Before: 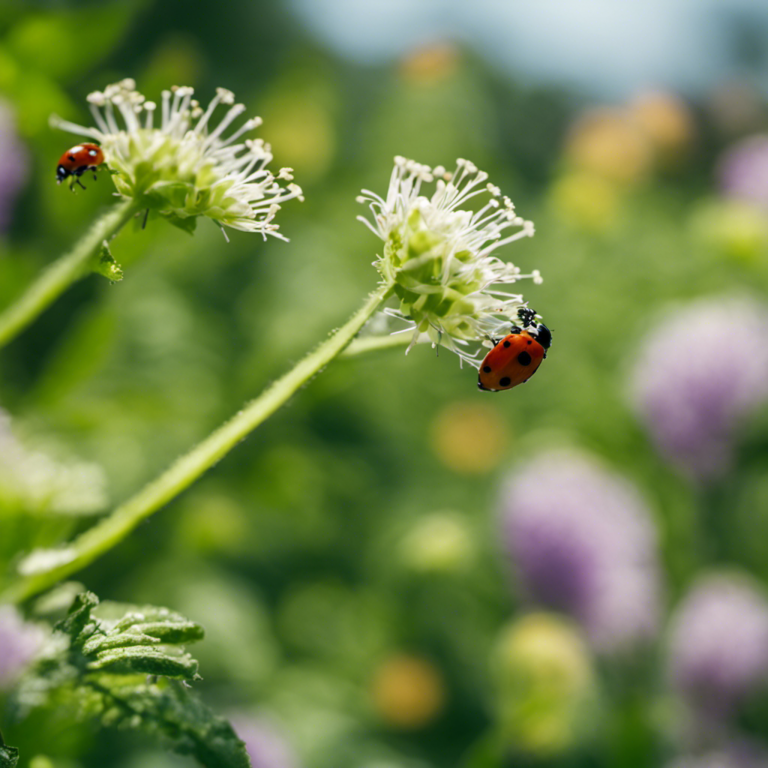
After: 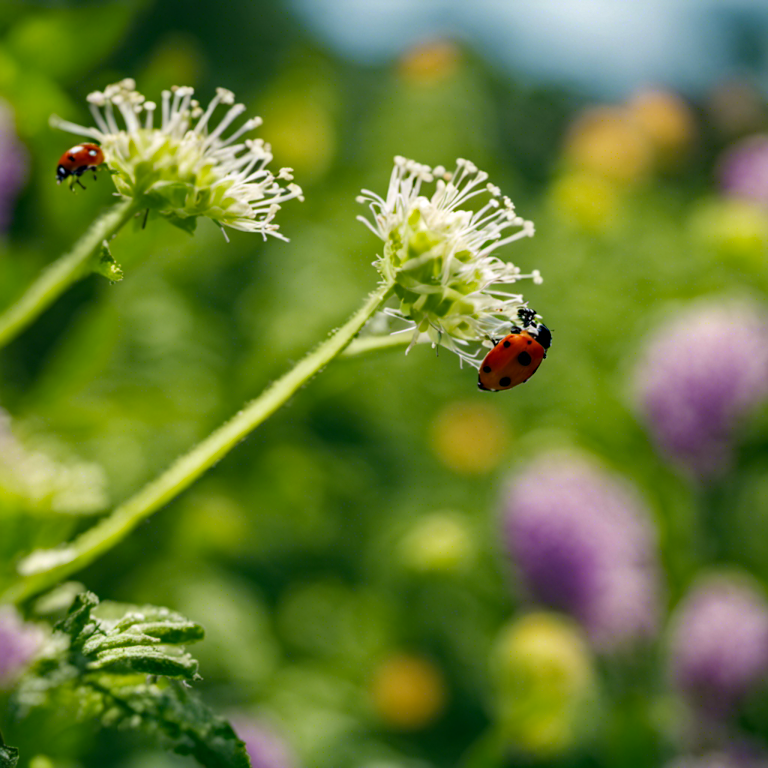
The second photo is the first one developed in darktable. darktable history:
haze removal: strength 0.521, distance 0.919, adaptive false
